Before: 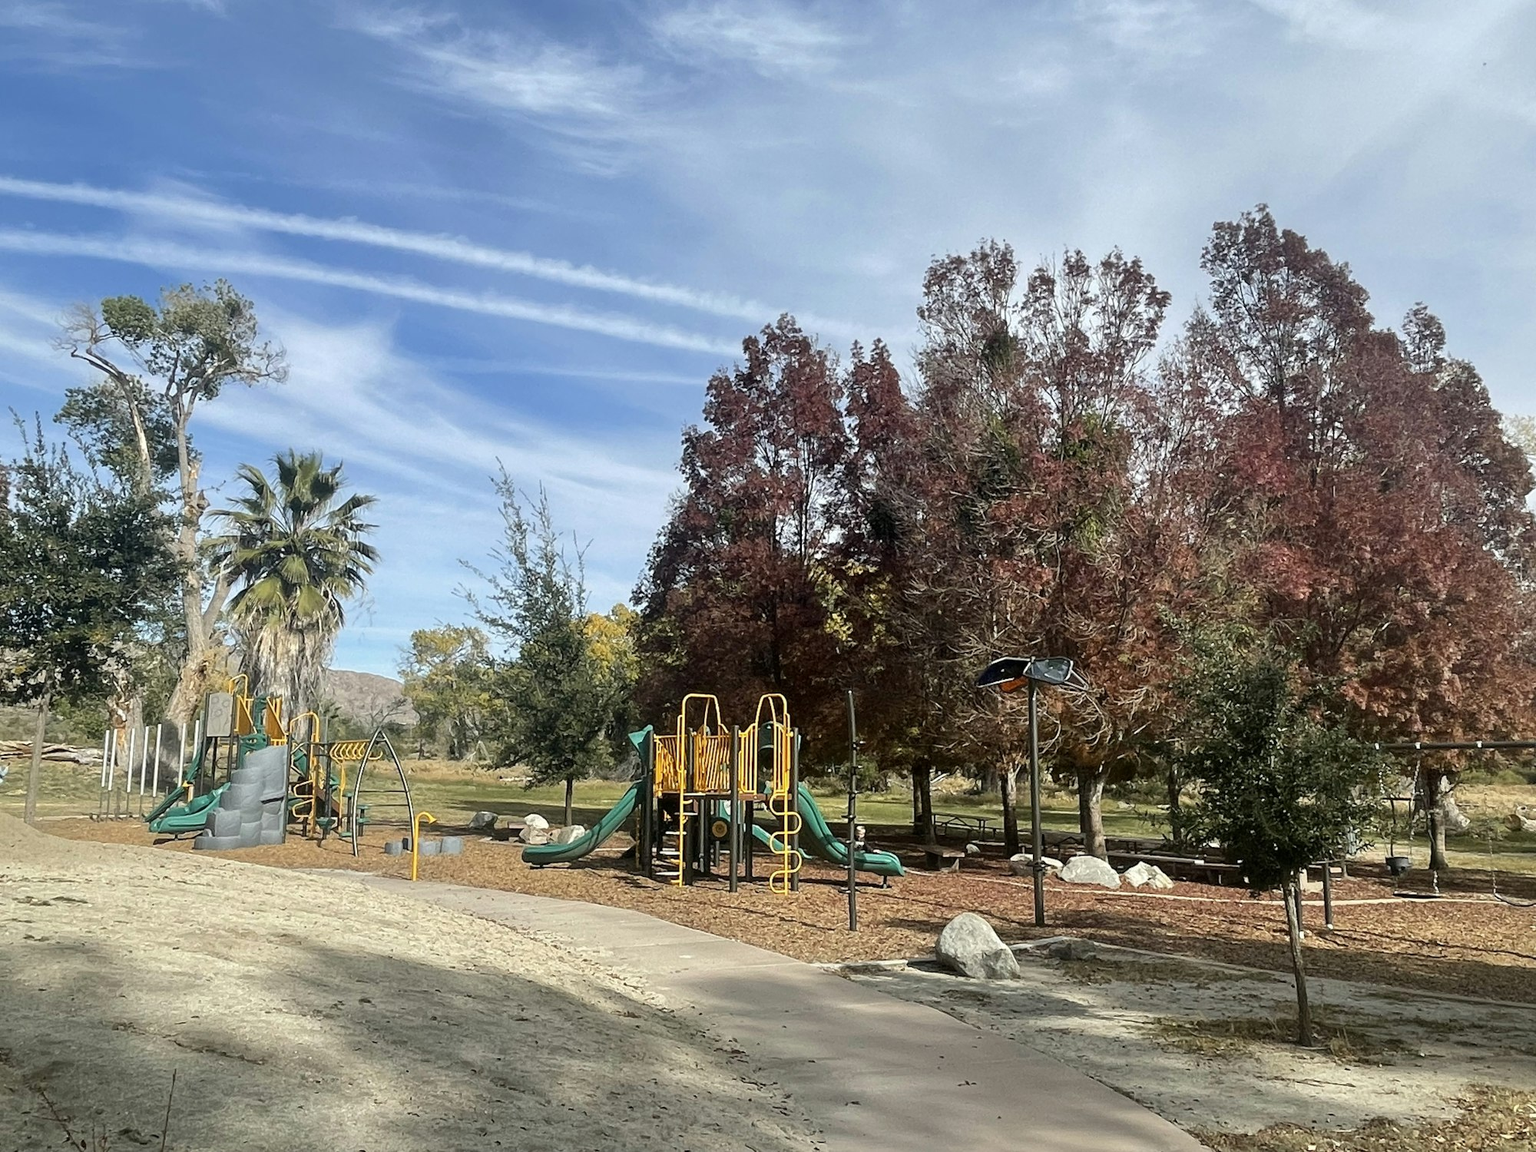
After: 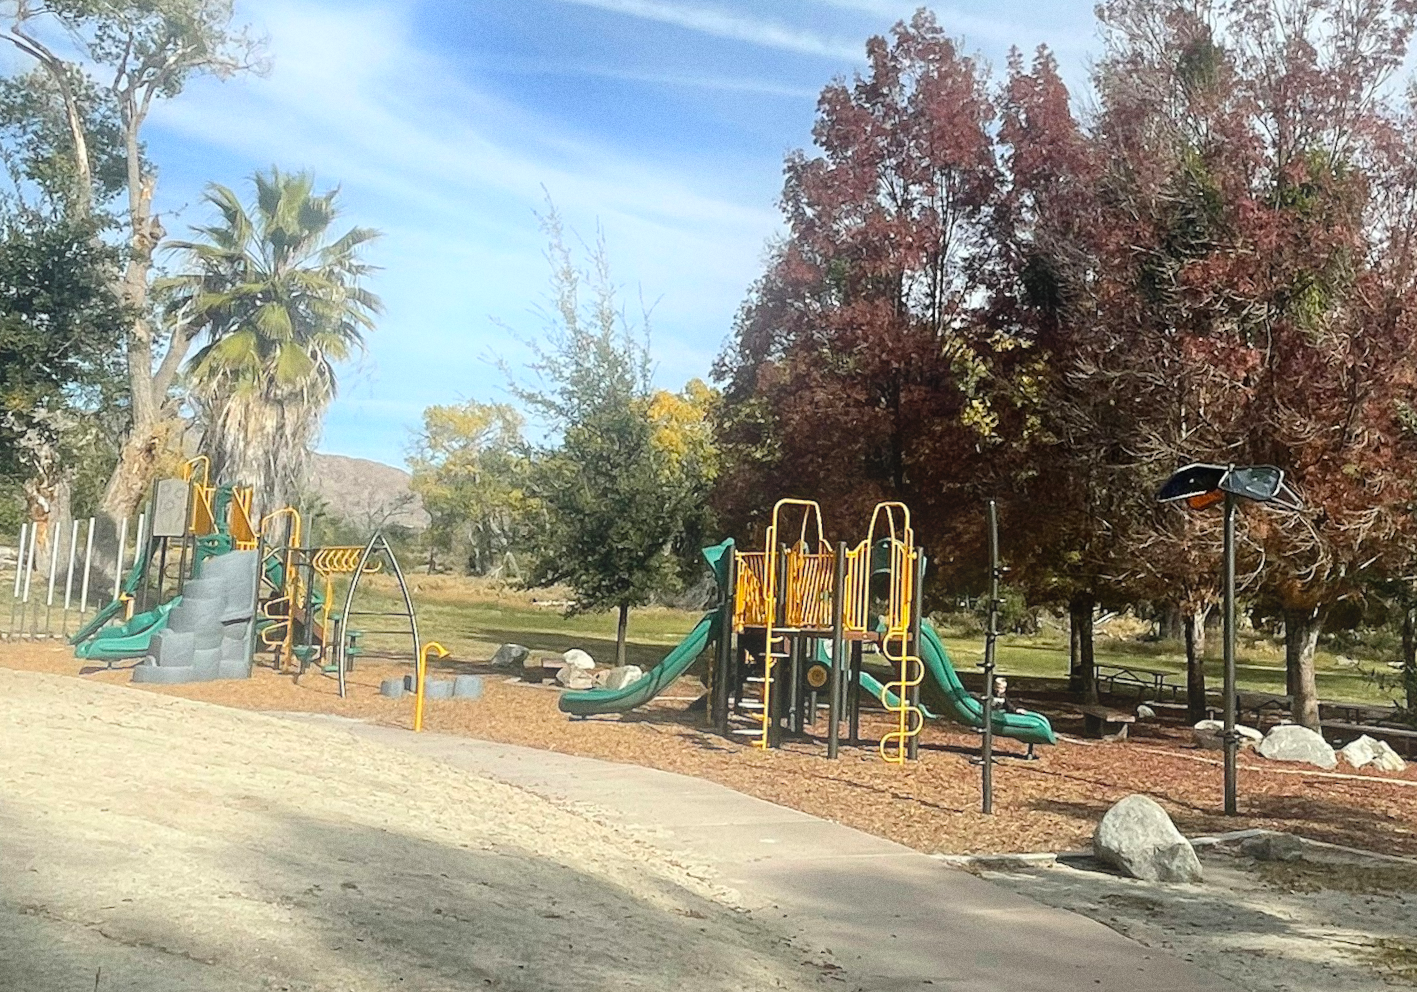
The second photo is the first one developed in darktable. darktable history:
grain: strength 26%
rotate and perspective: rotation 1.72°, automatic cropping off
crop: left 6.488%, top 27.668%, right 24.183%, bottom 8.656%
bloom: on, module defaults
